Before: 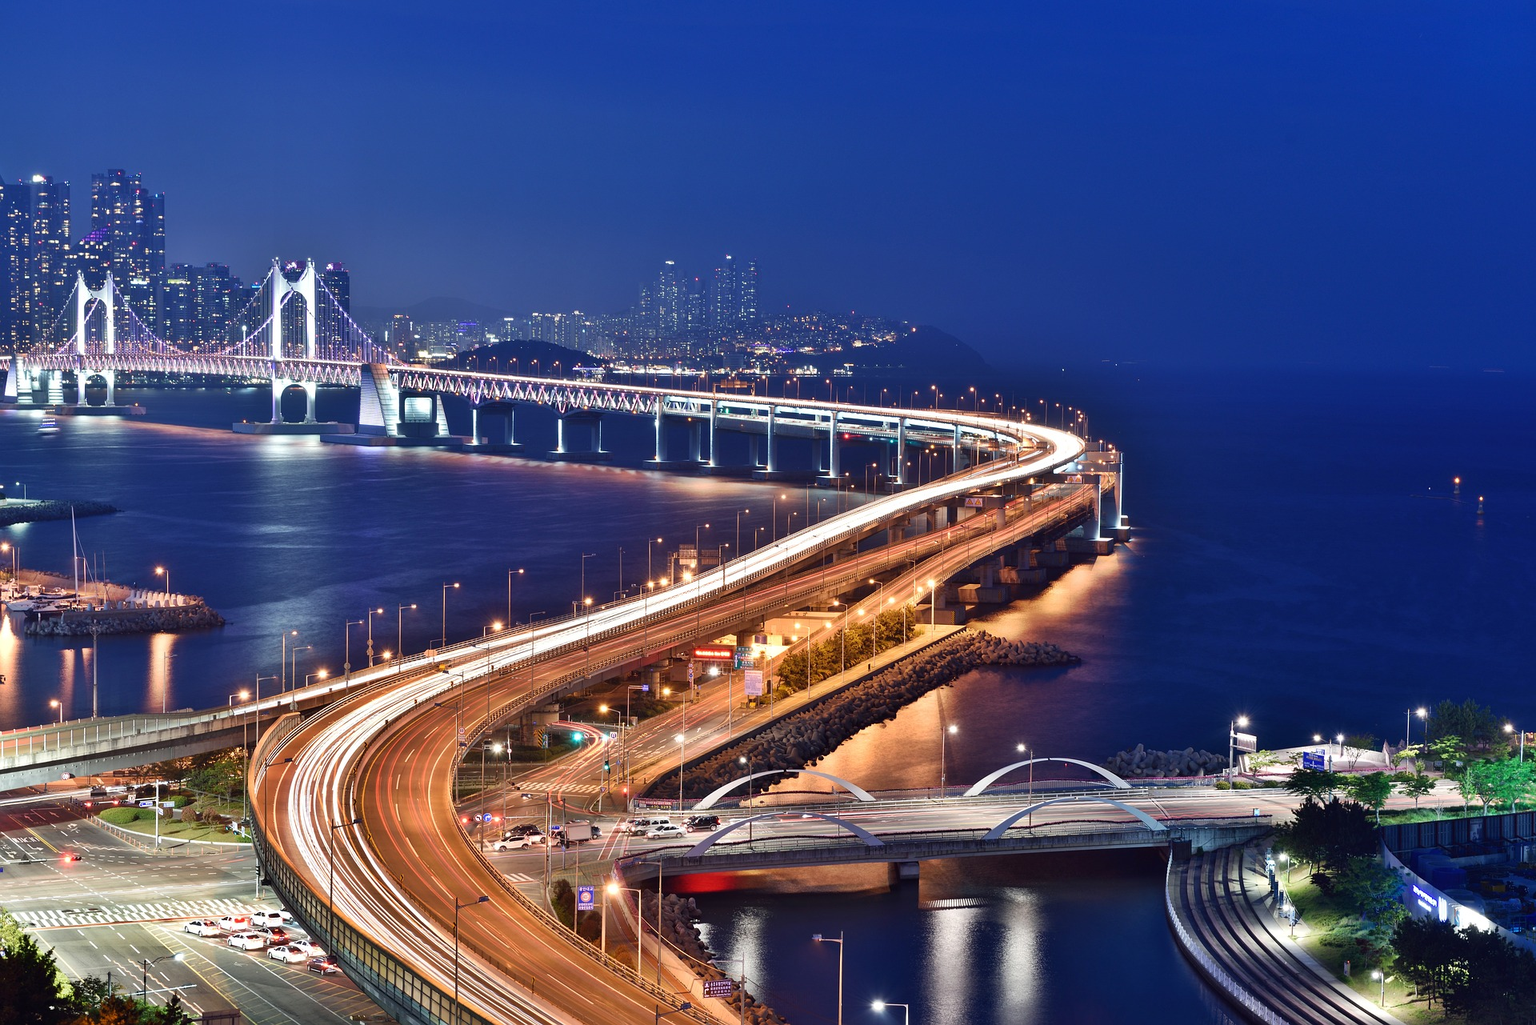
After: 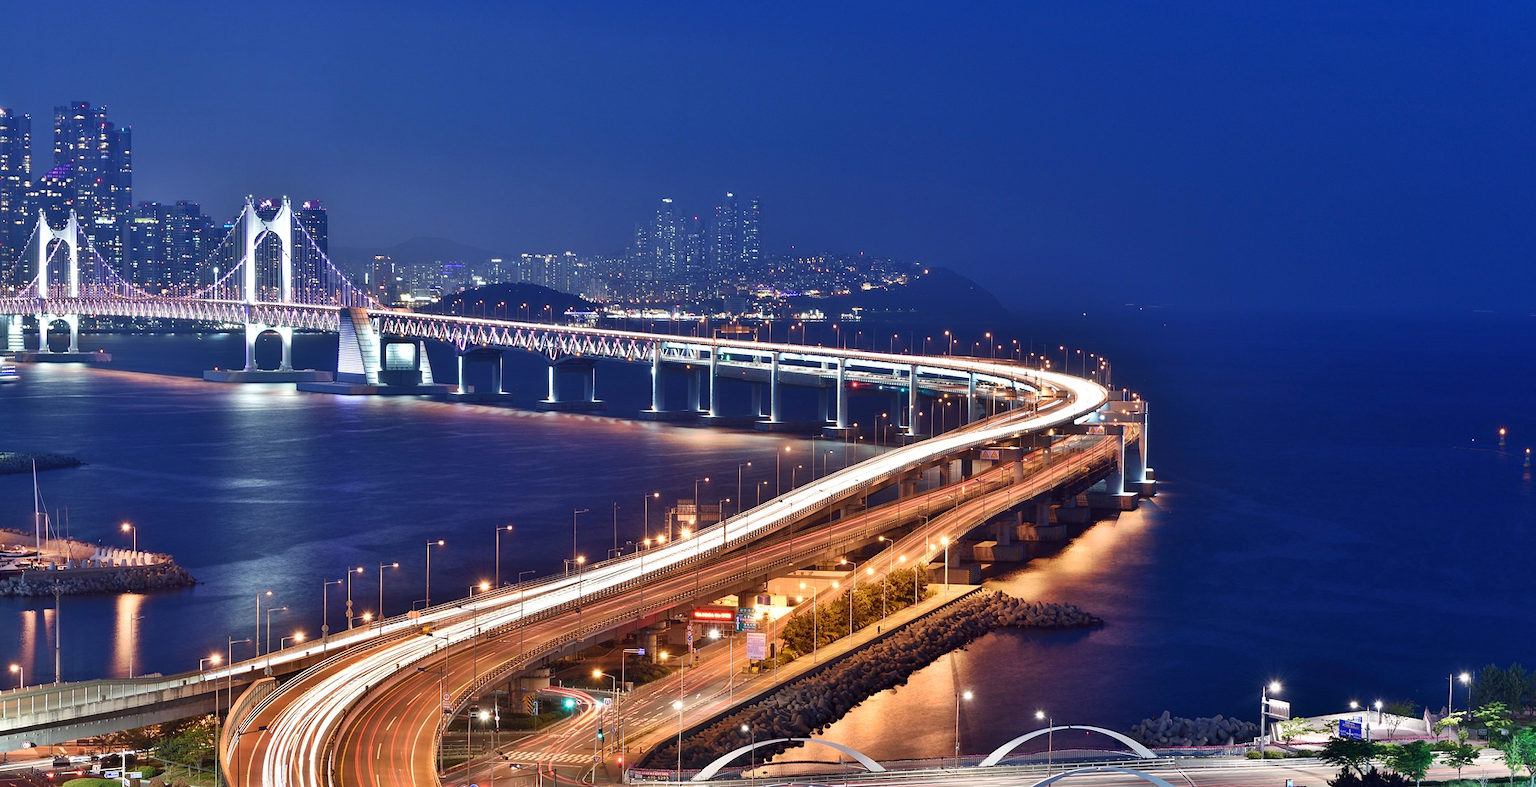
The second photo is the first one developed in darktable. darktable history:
exposure: black level correction 0.001, compensate highlight preservation false
crop: left 2.686%, top 7.232%, right 3.011%, bottom 20.262%
